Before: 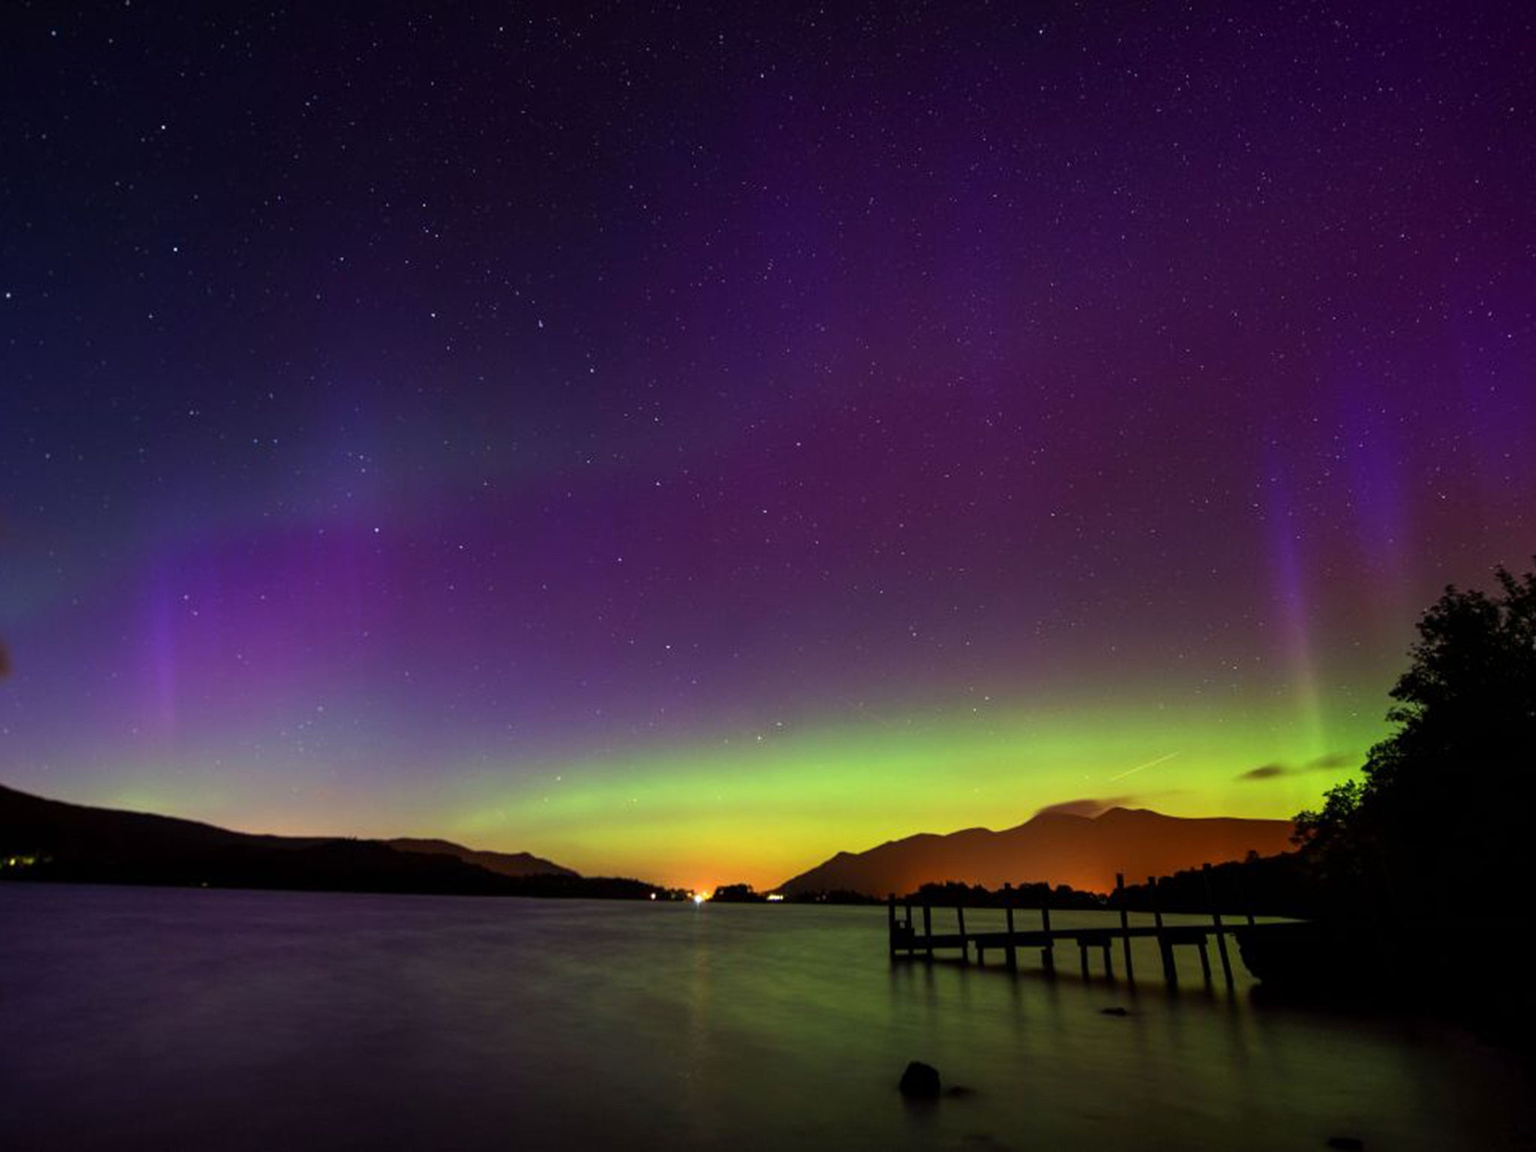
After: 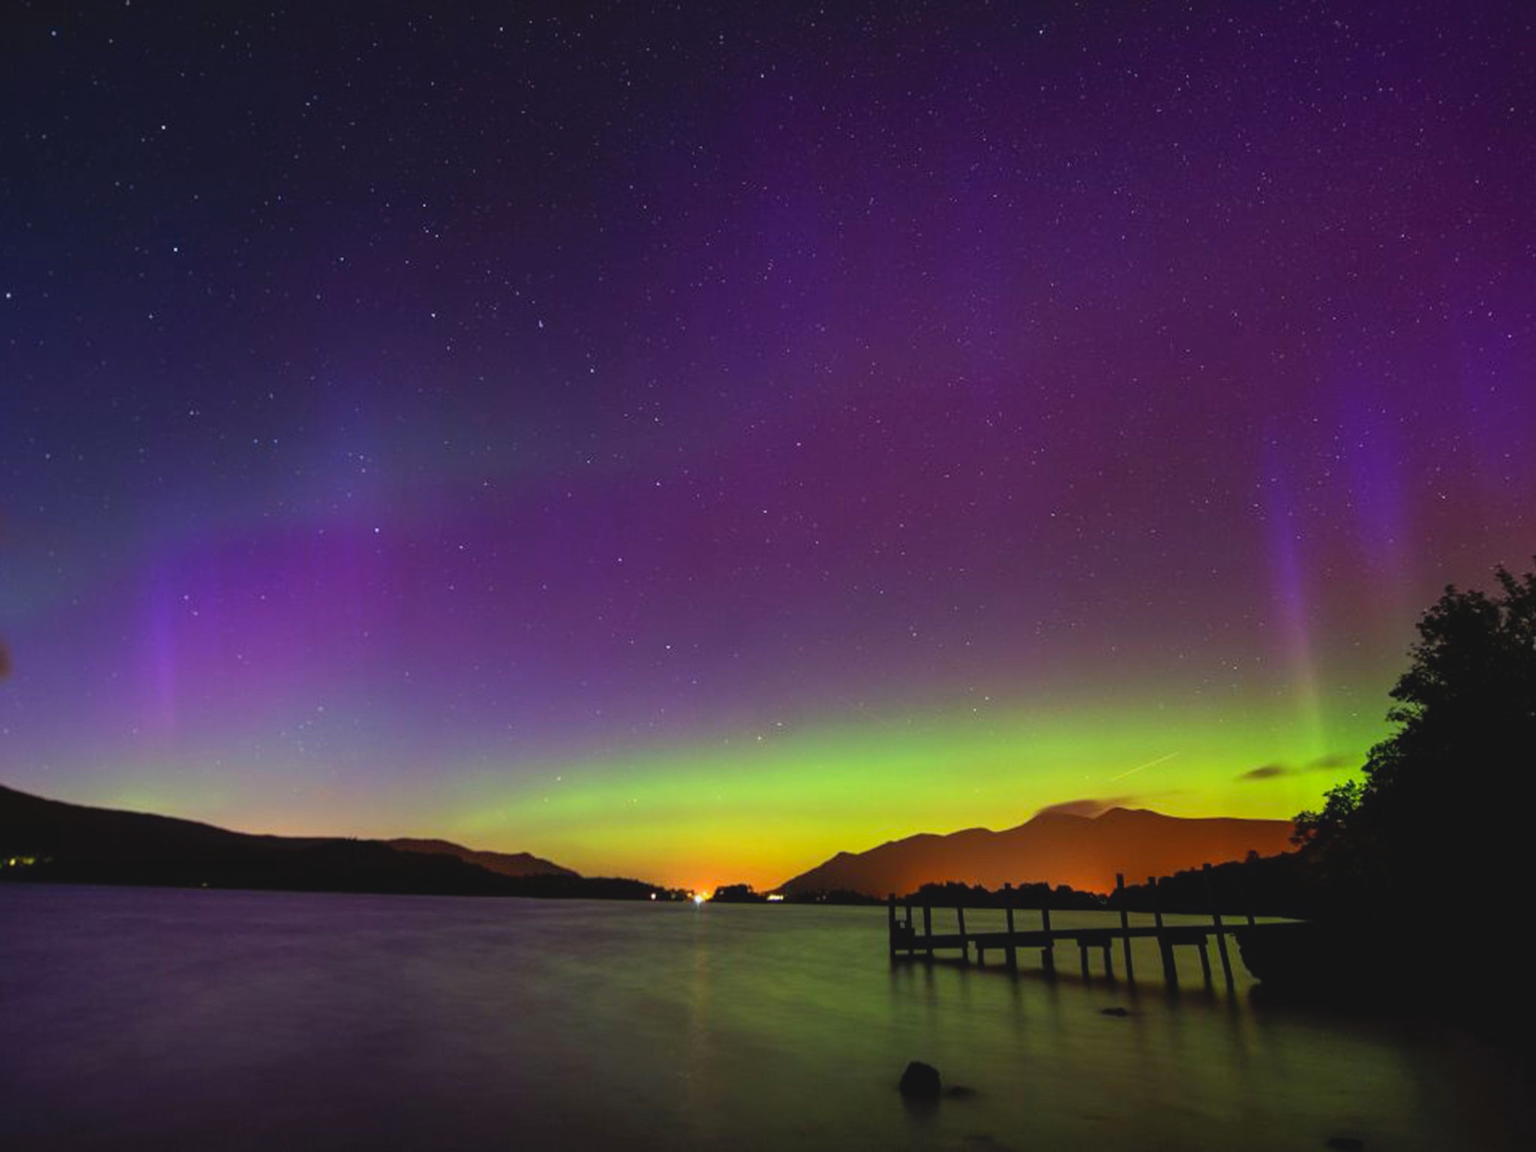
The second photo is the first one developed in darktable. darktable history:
contrast brightness saturation: contrast -0.097, brightness 0.044, saturation 0.078
